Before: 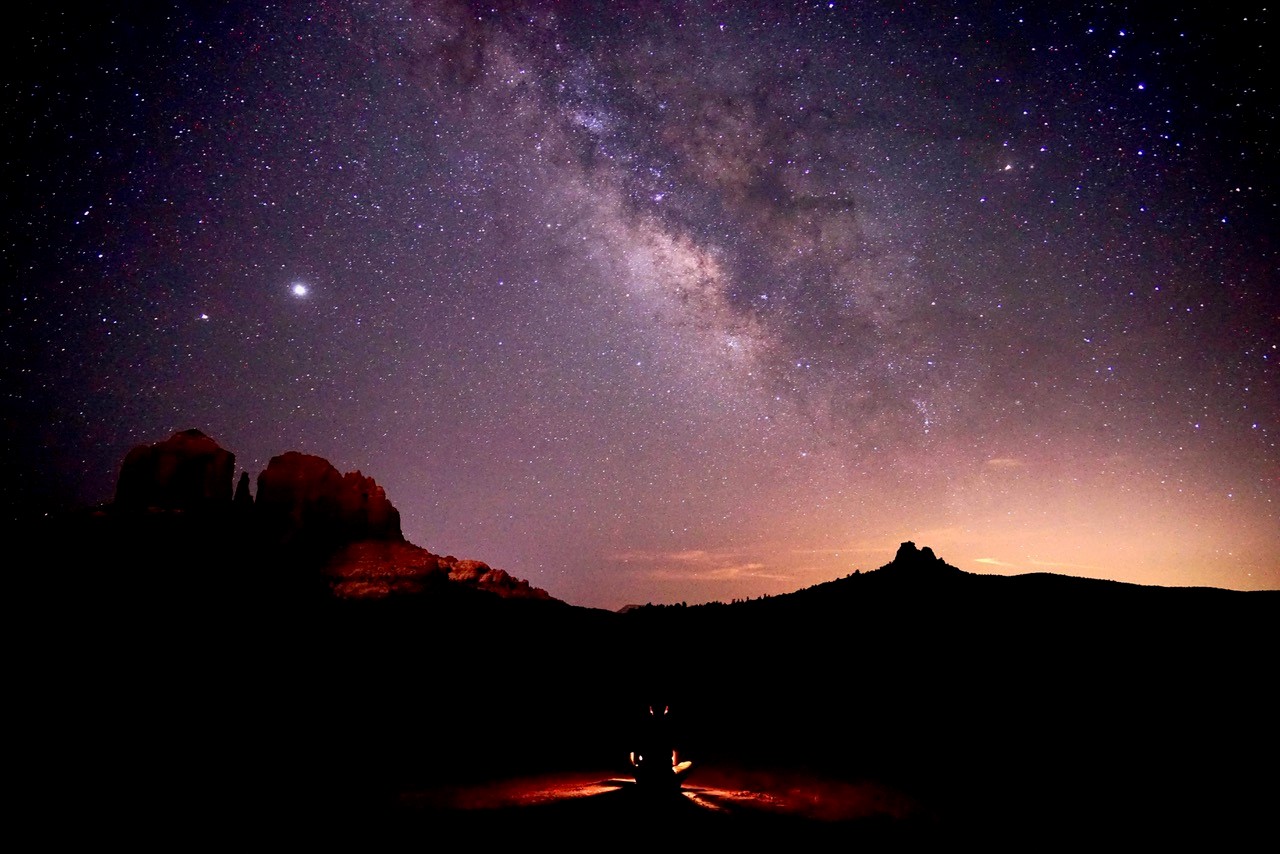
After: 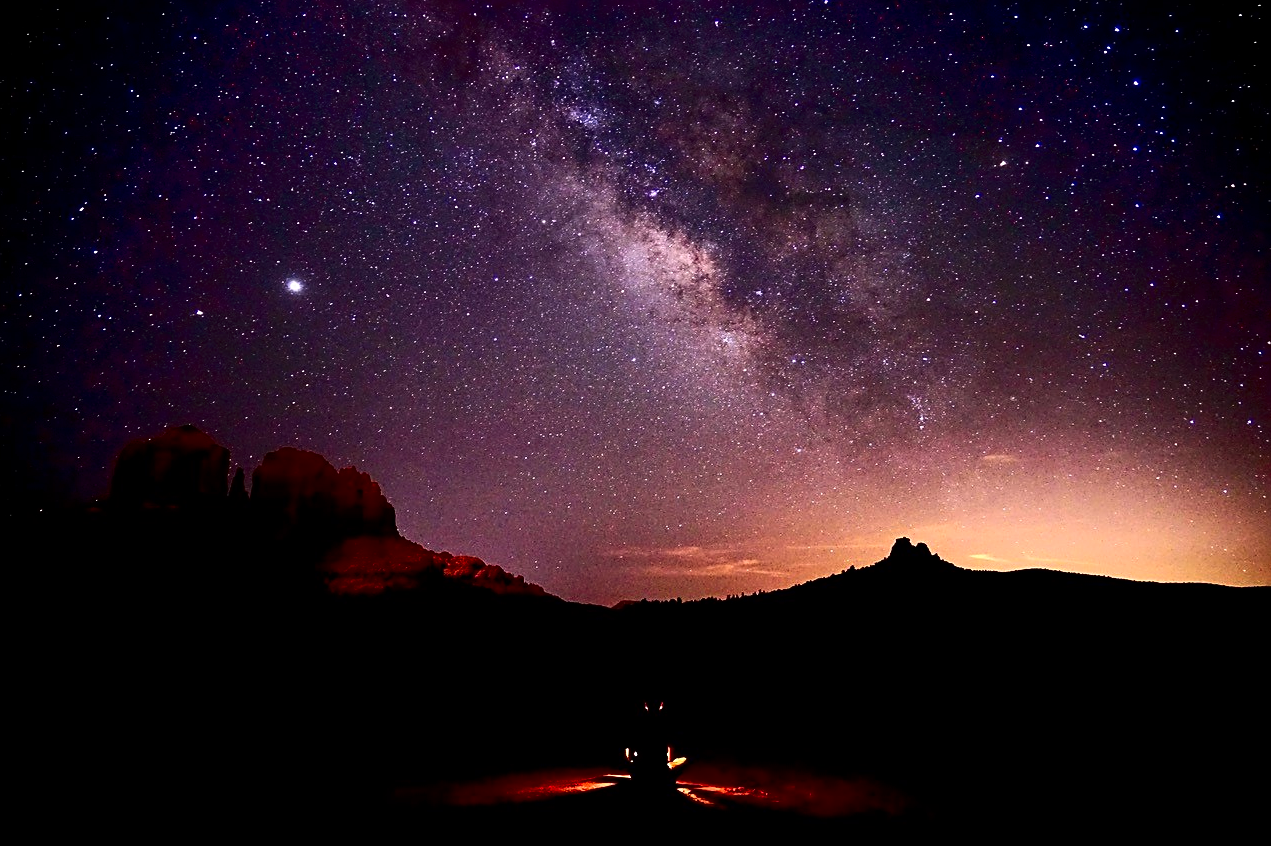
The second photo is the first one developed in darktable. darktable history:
contrast brightness saturation: contrast 0.22, brightness -0.19, saturation 0.24
crop: left 0.434%, top 0.485%, right 0.244%, bottom 0.386%
sharpen: on, module defaults
